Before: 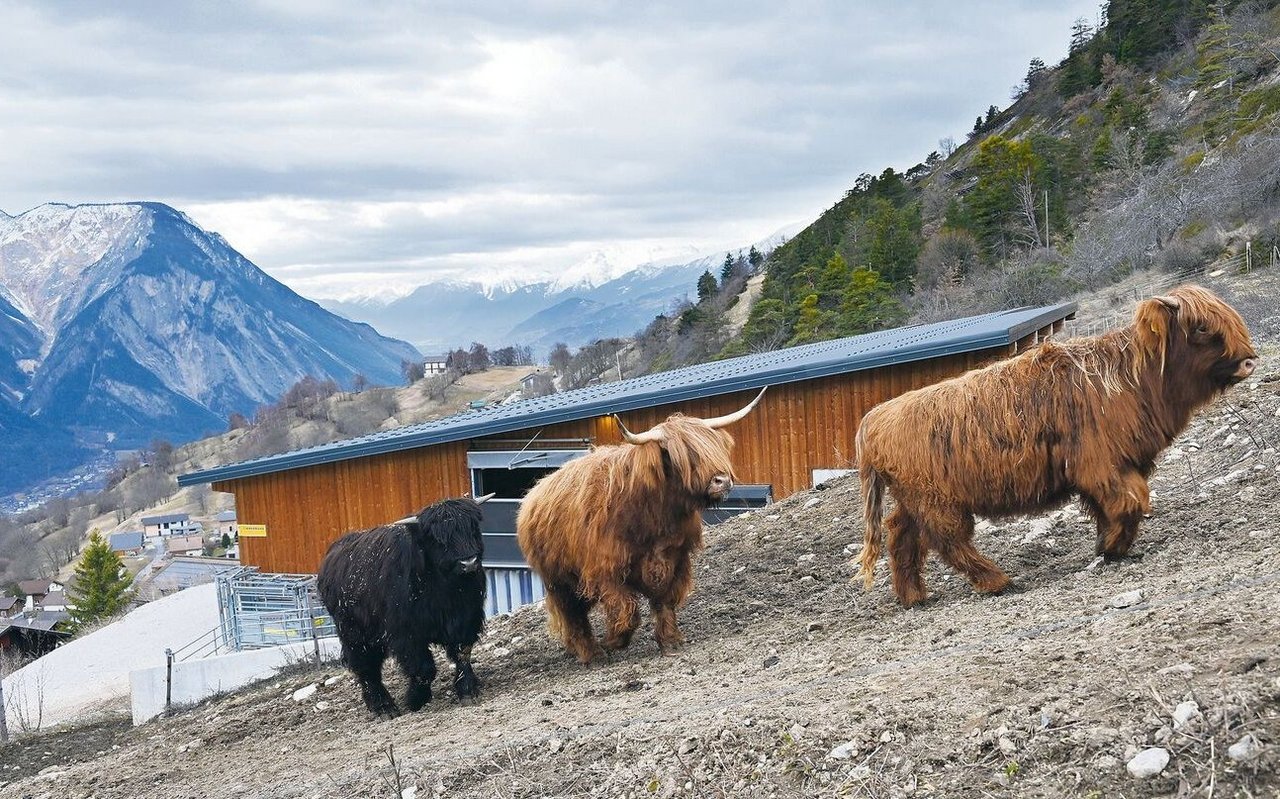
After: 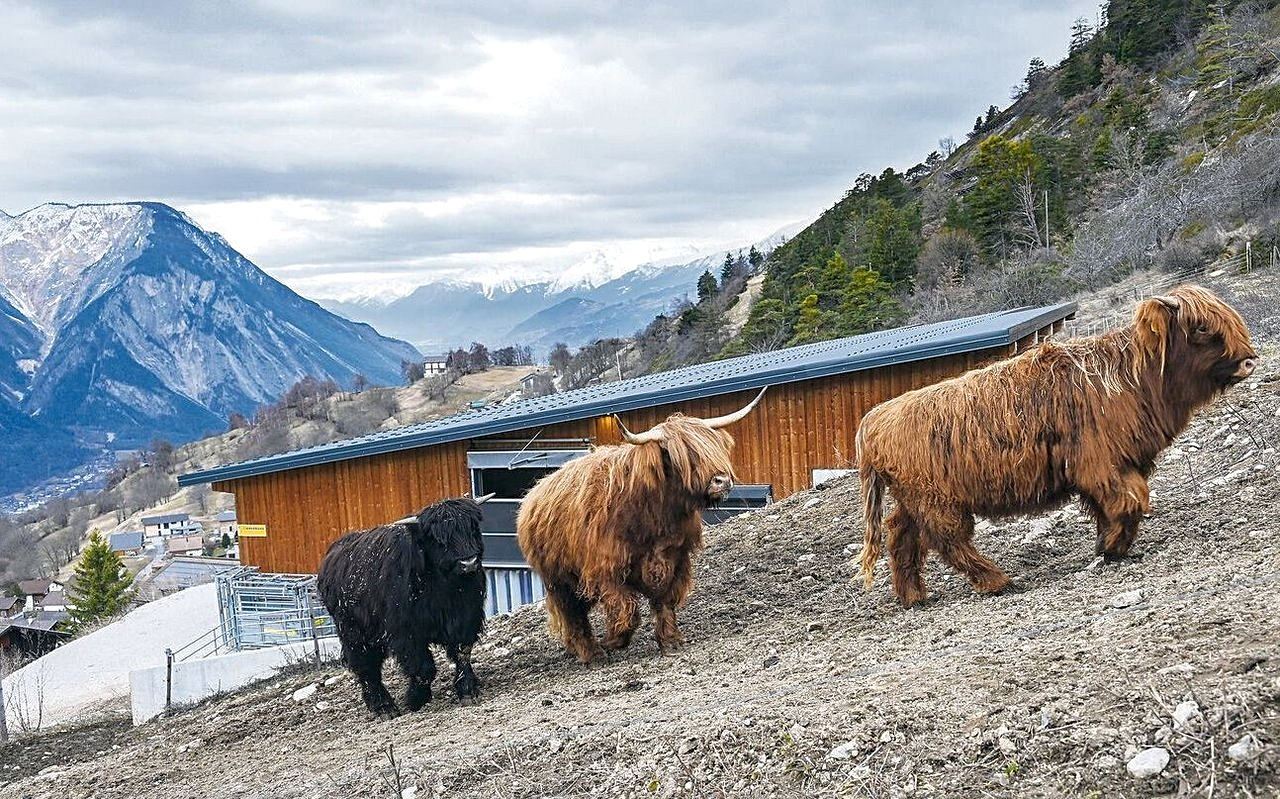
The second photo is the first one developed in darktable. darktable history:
local contrast: detail 130%
sharpen: on, module defaults
tone equalizer: on, module defaults
